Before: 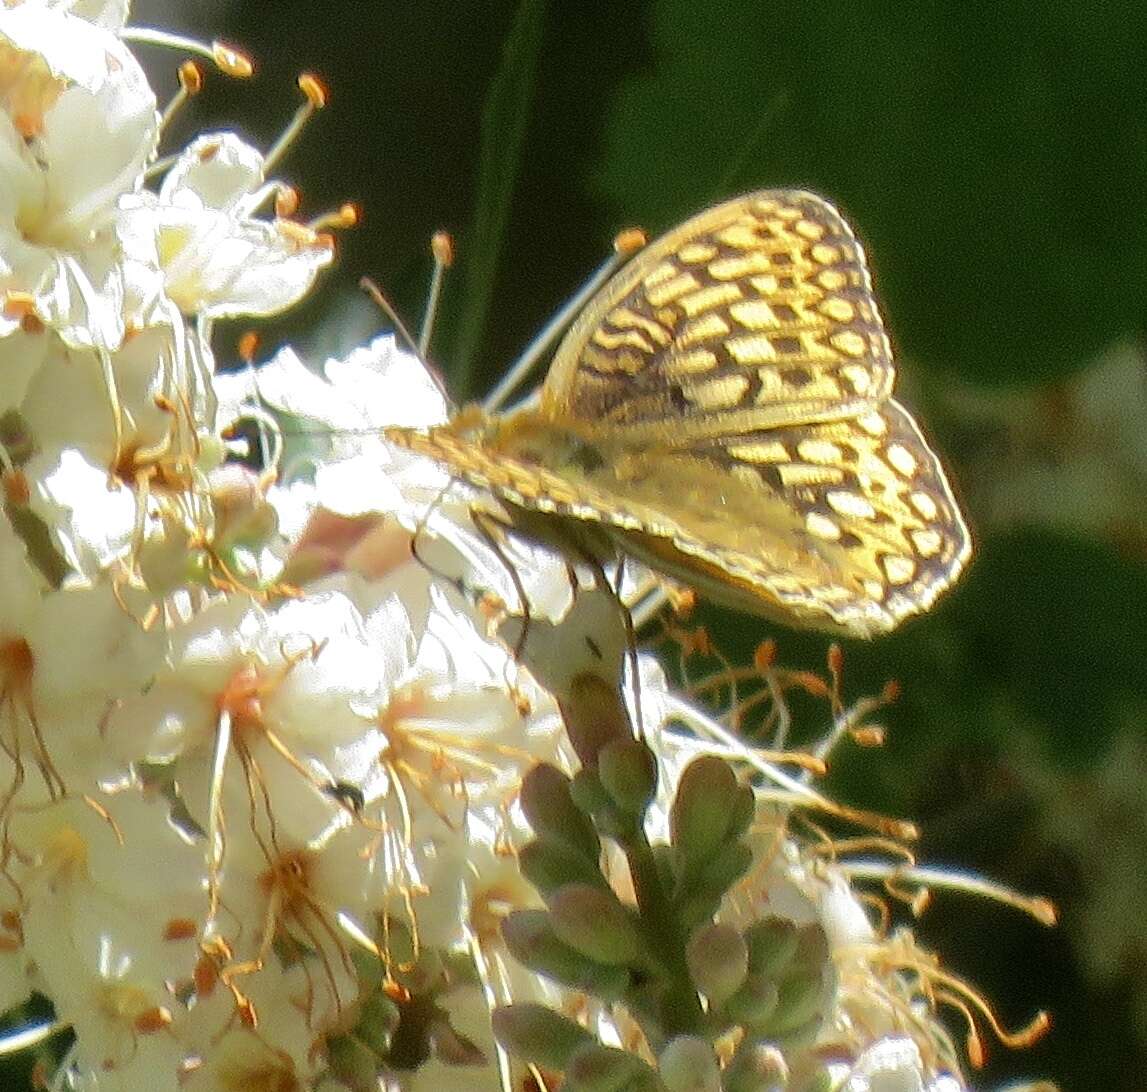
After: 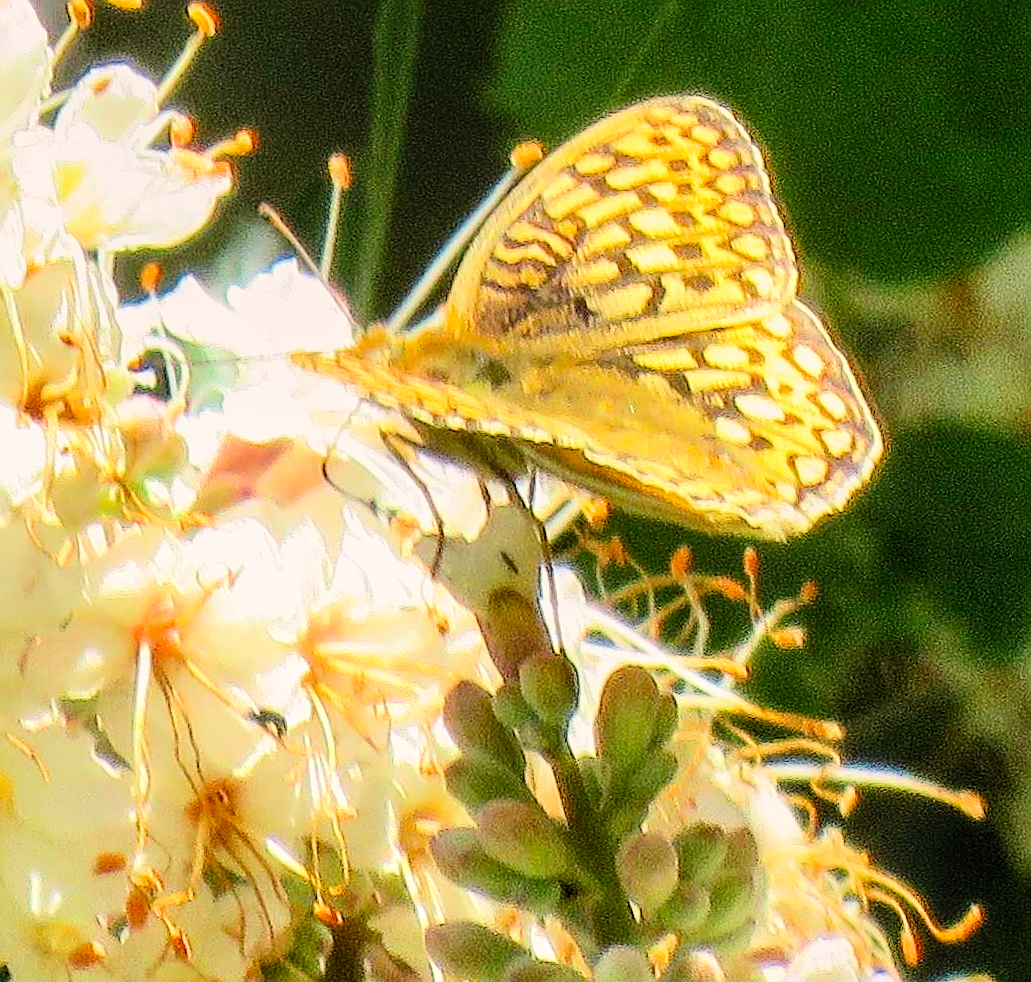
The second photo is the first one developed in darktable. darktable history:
crop and rotate: angle 2.67°, left 5.793%, top 5.71%
contrast brightness saturation: contrast 0.196, brightness 0.146, saturation 0.148
filmic rgb: black relative exposure -7.65 EV, white relative exposure 4.56 EV, hardness 3.61, color science v6 (2022)
sharpen: on, module defaults
color correction: highlights a* 3.79, highlights b* 5.11
exposure: exposure 0.777 EV, compensate highlight preservation false
local contrast: on, module defaults
